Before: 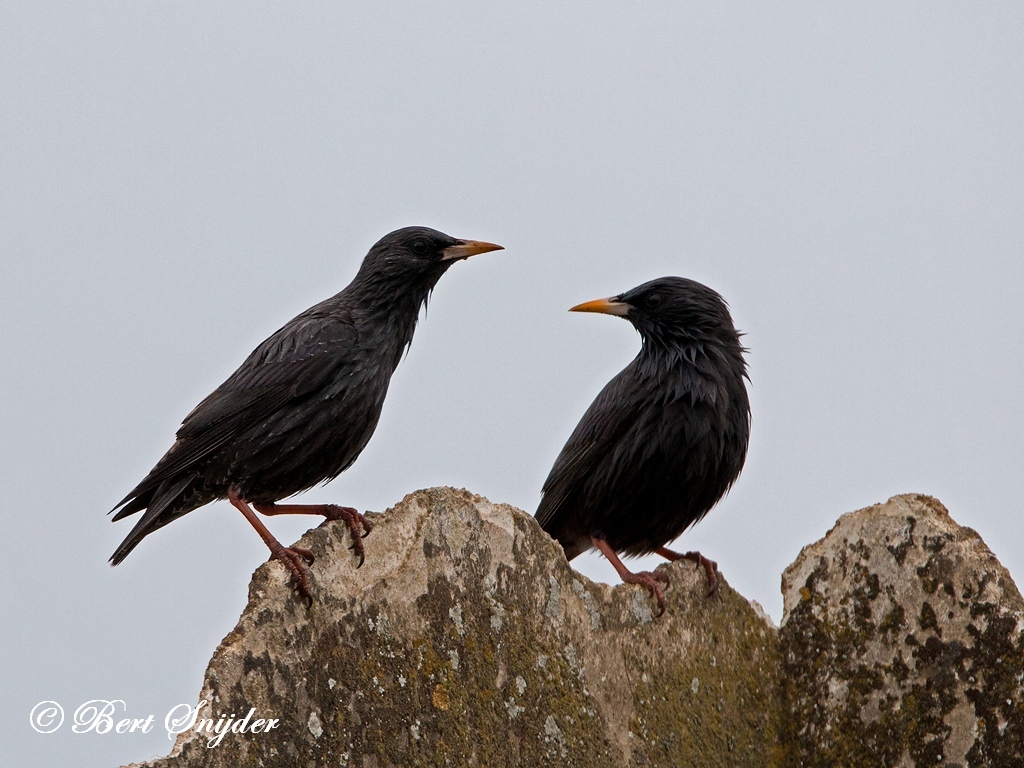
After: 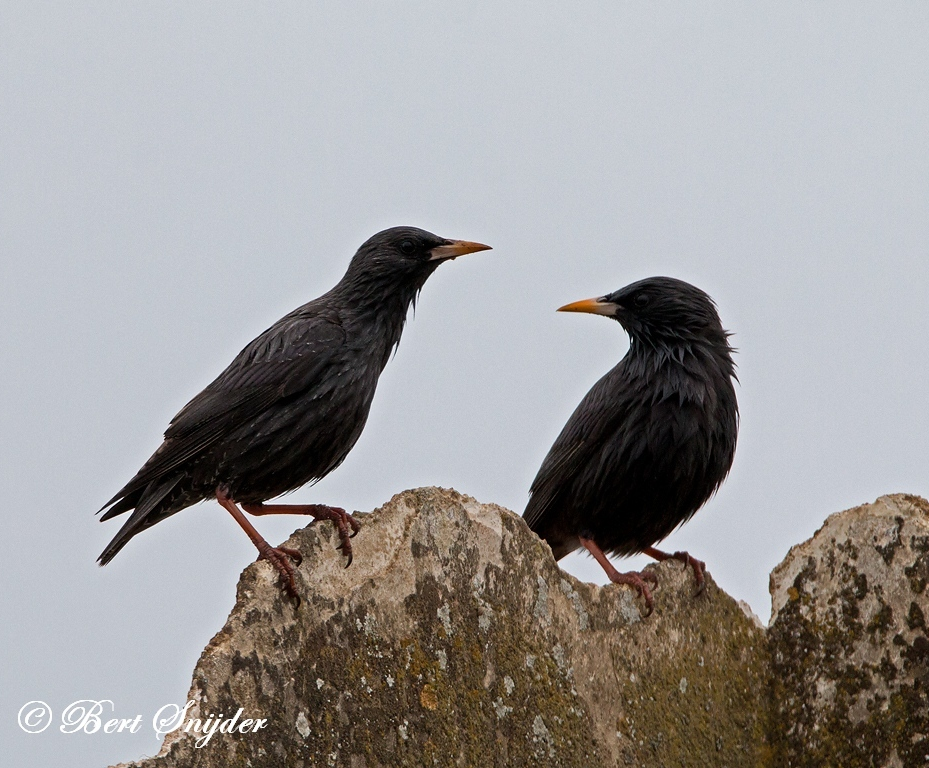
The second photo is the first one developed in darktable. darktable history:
crop and rotate: left 1.258%, right 7.994%
